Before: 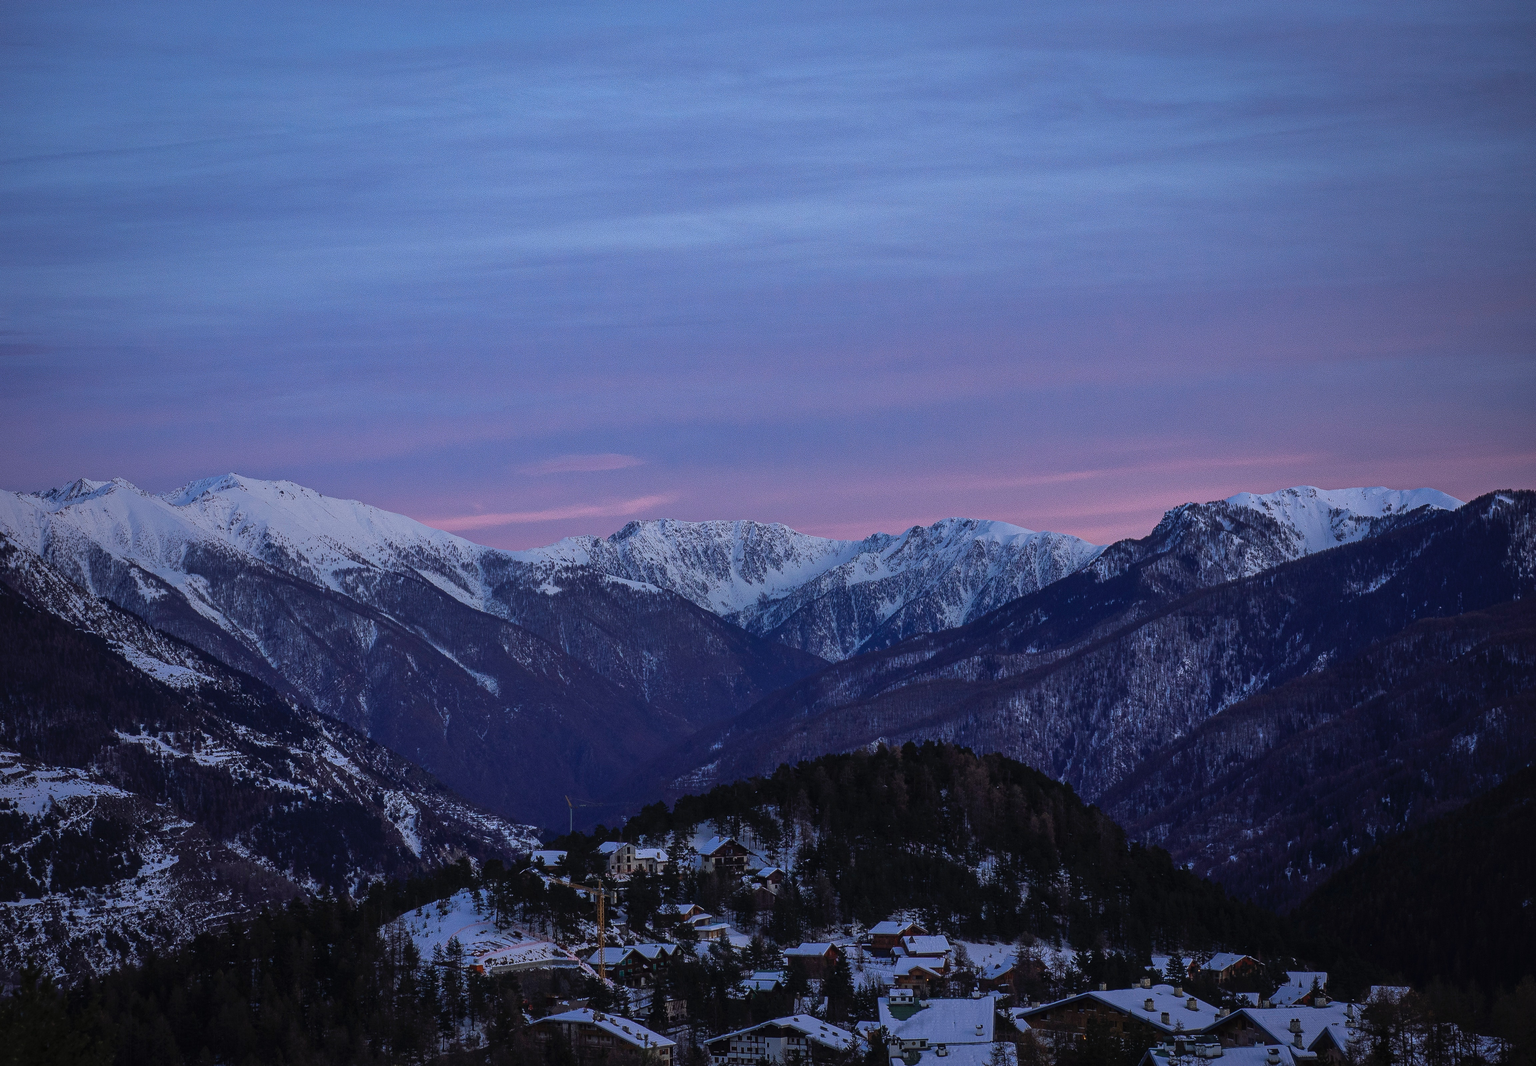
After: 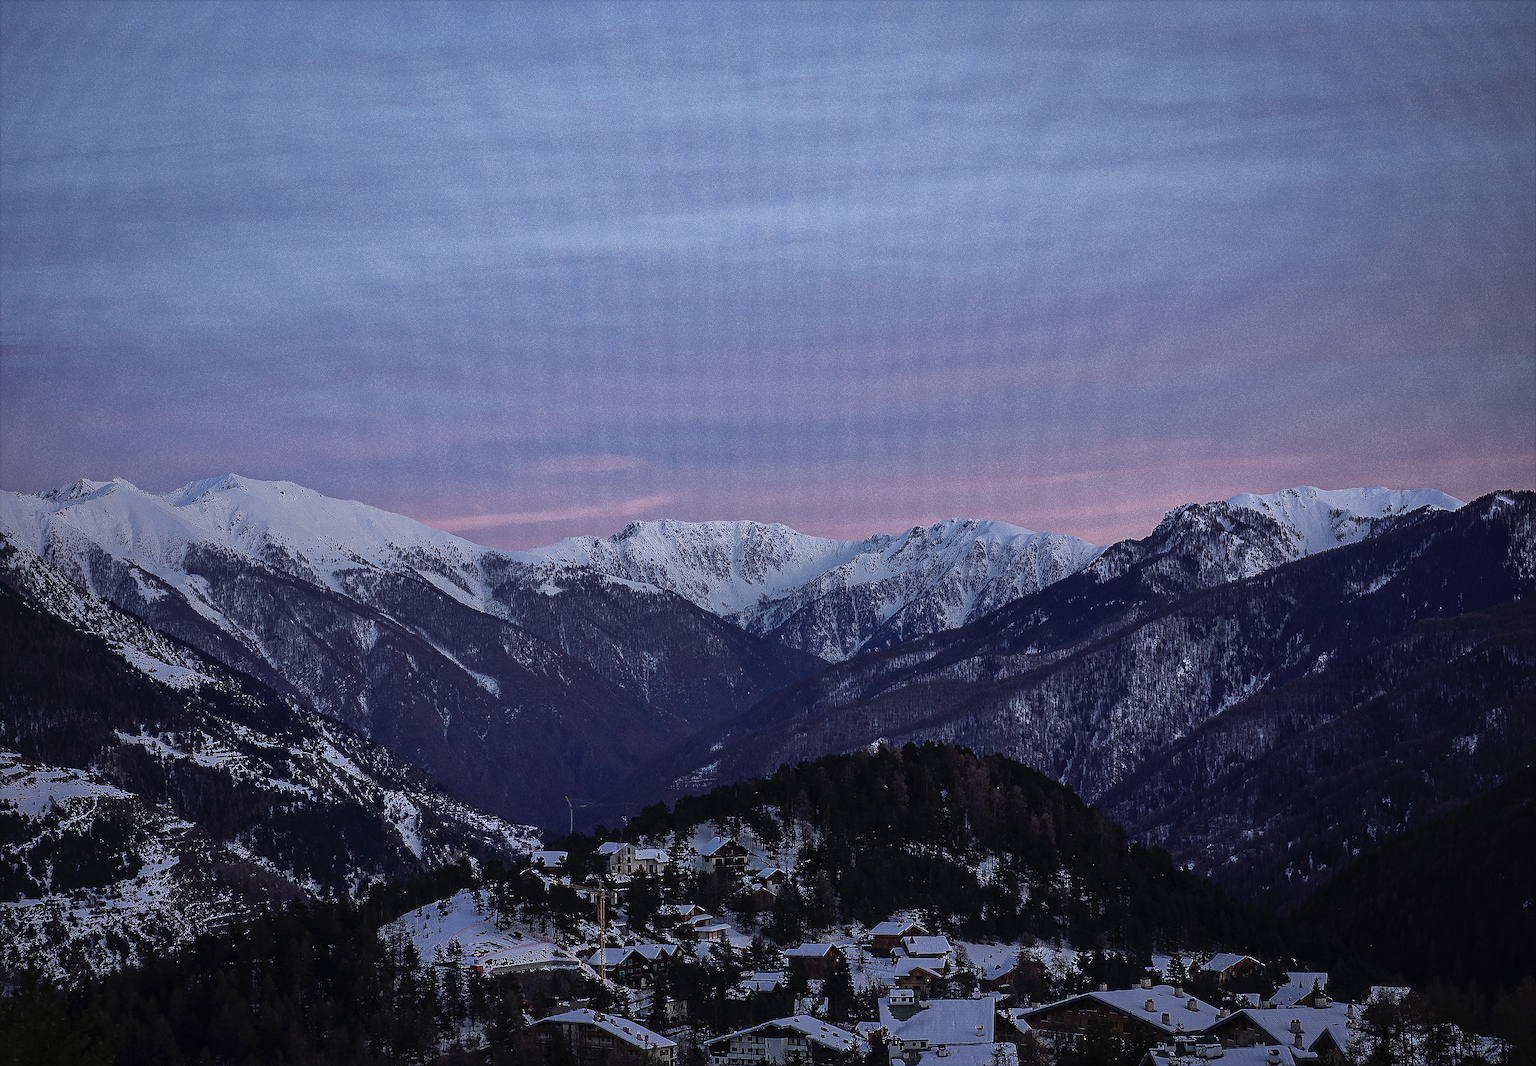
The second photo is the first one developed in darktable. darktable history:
sharpen: radius 1.4, amount 1.25, threshold 0.7
contrast brightness saturation: contrast 0.06, brightness -0.01, saturation -0.23
